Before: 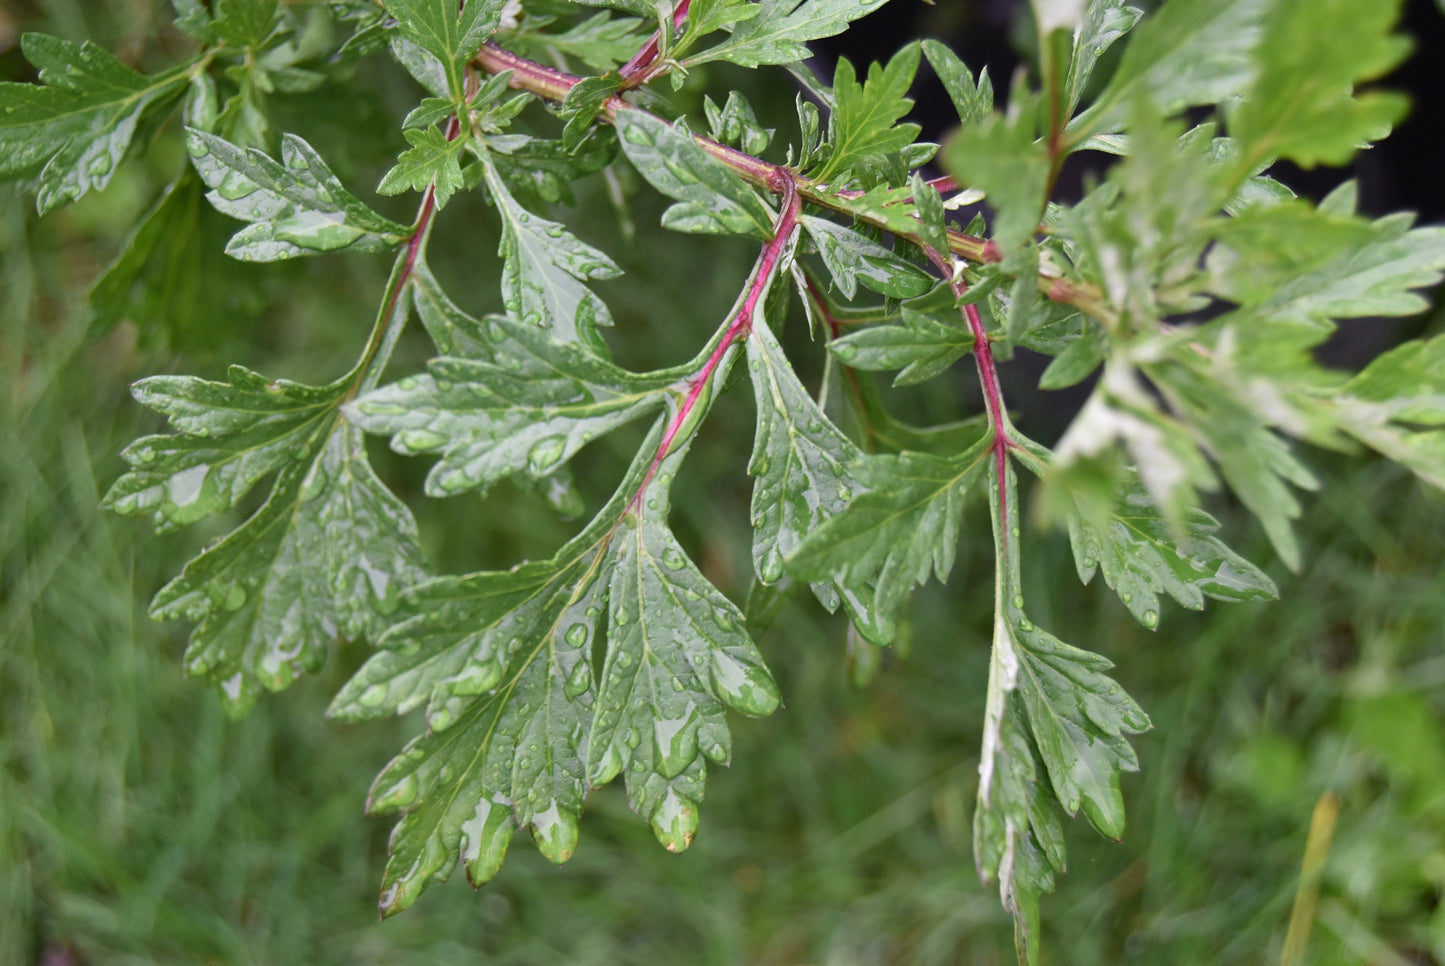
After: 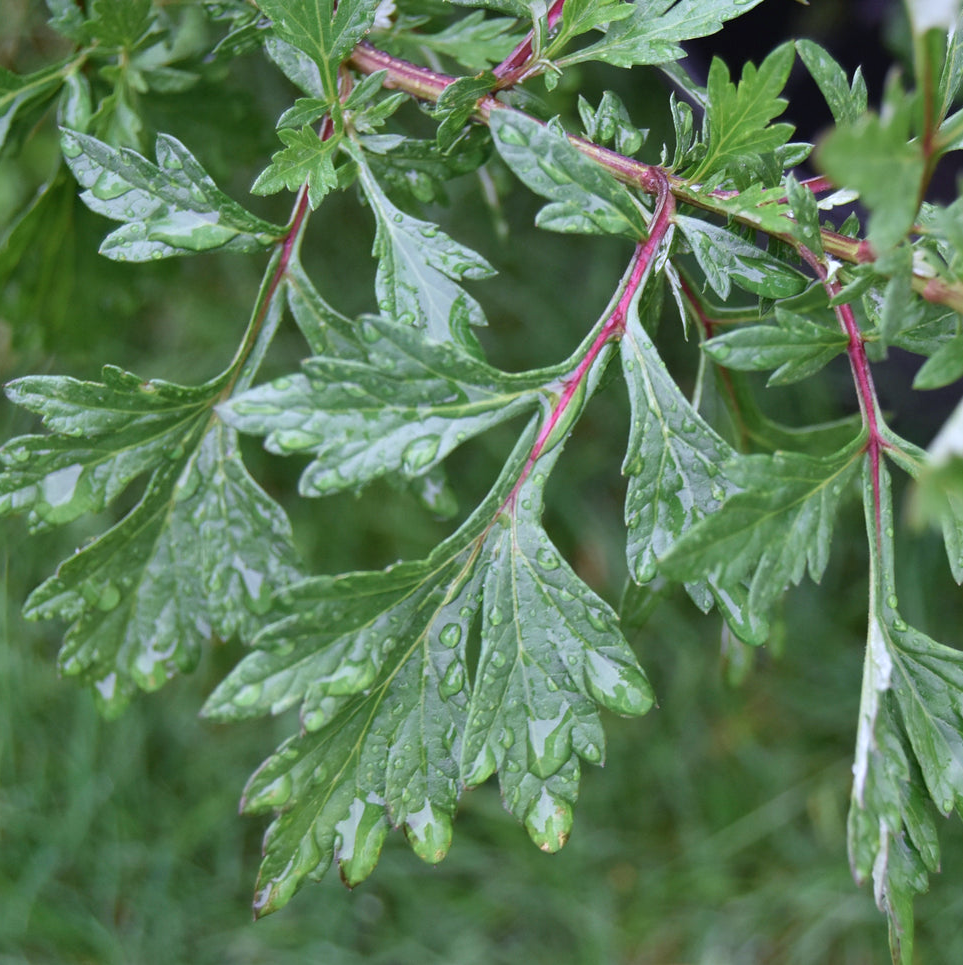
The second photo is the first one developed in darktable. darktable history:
color calibration: x 0.37, y 0.382, temperature 4313.32 K
crop and rotate: left 8.786%, right 24.548%
